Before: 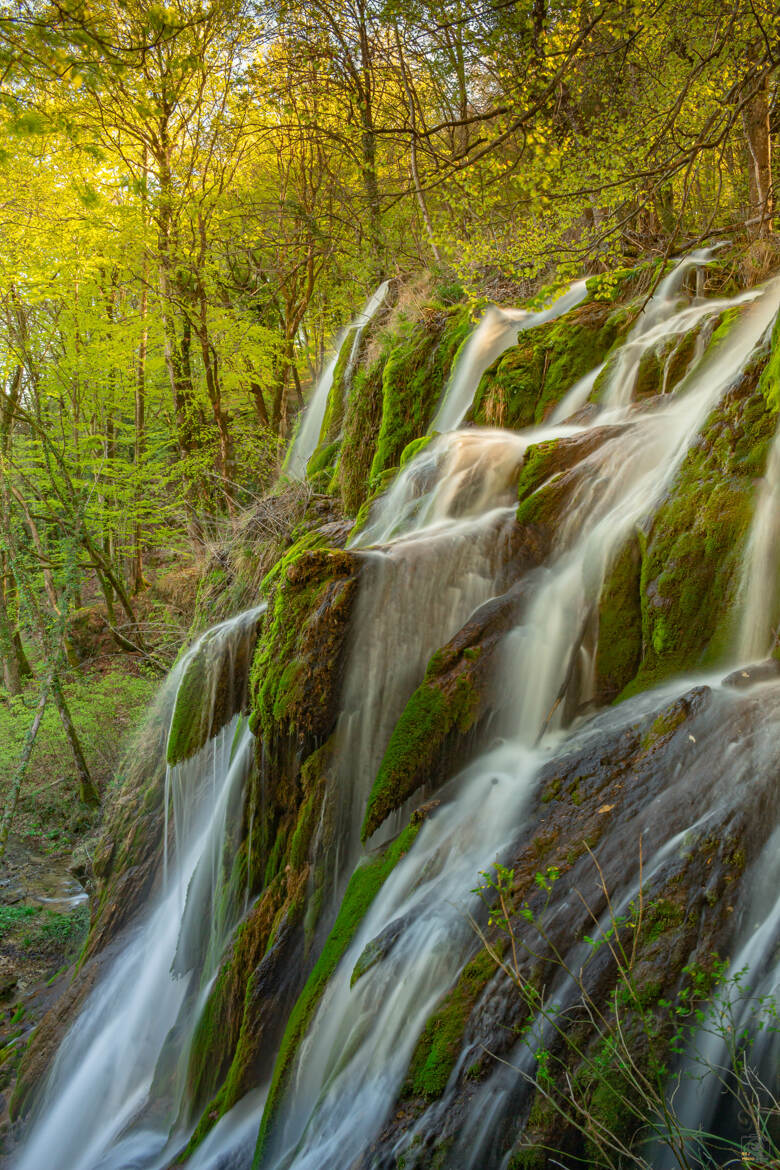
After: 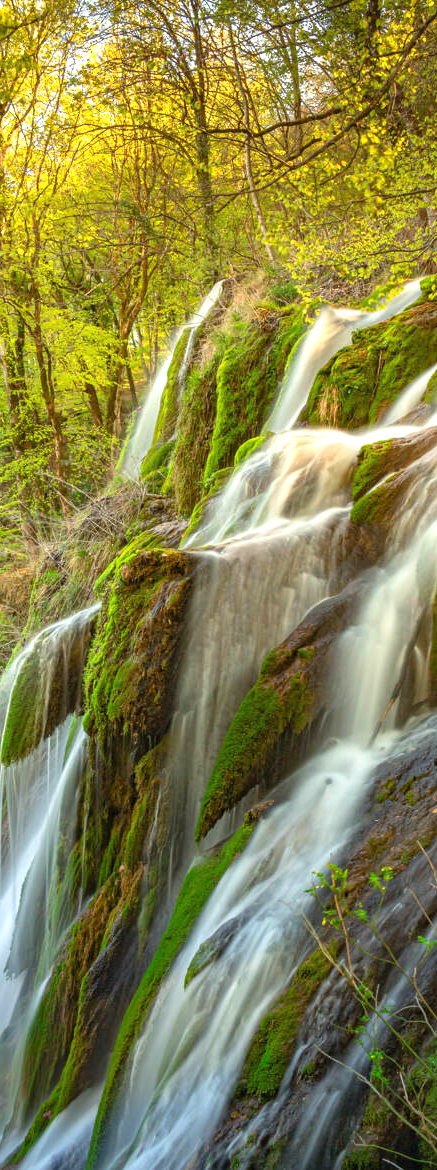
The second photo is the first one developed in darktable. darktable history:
exposure: black level correction 0, exposure 0.698 EV, compensate highlight preservation false
crop: left 21.343%, right 22.532%
